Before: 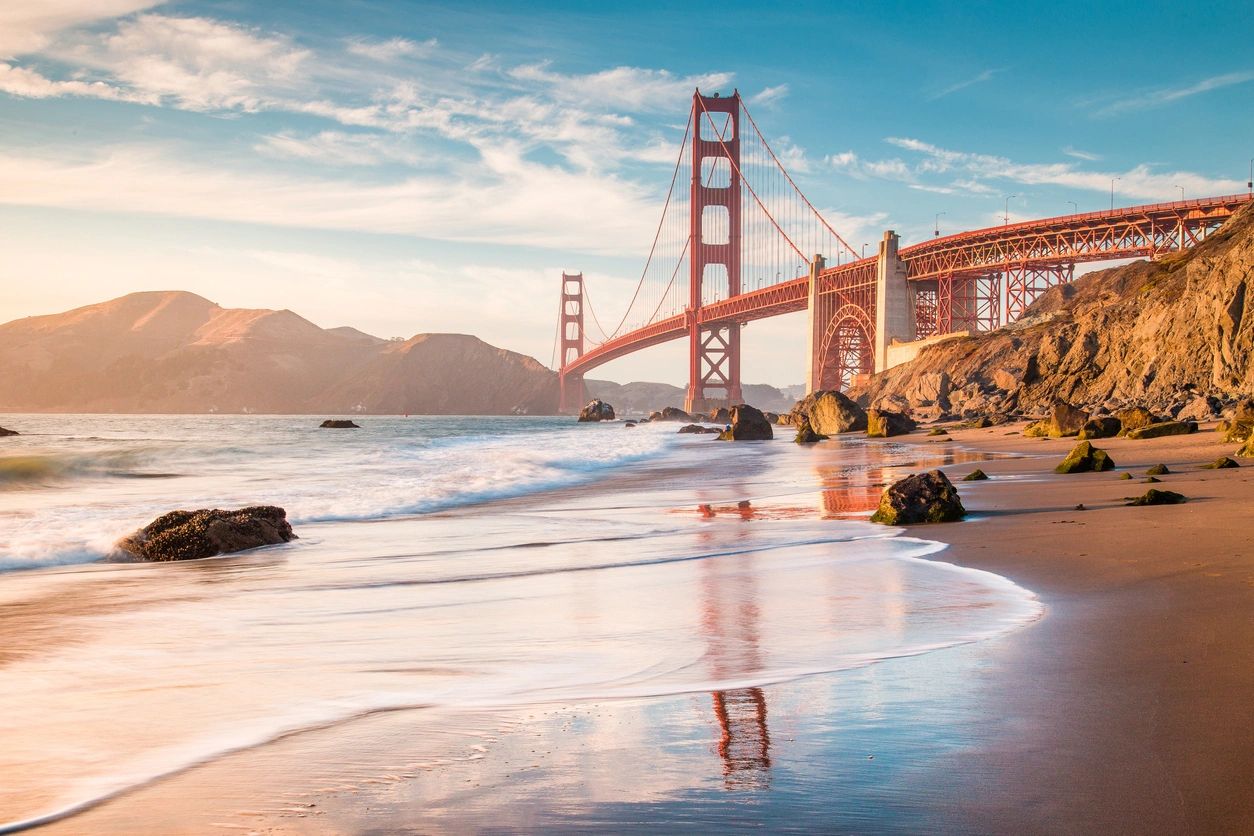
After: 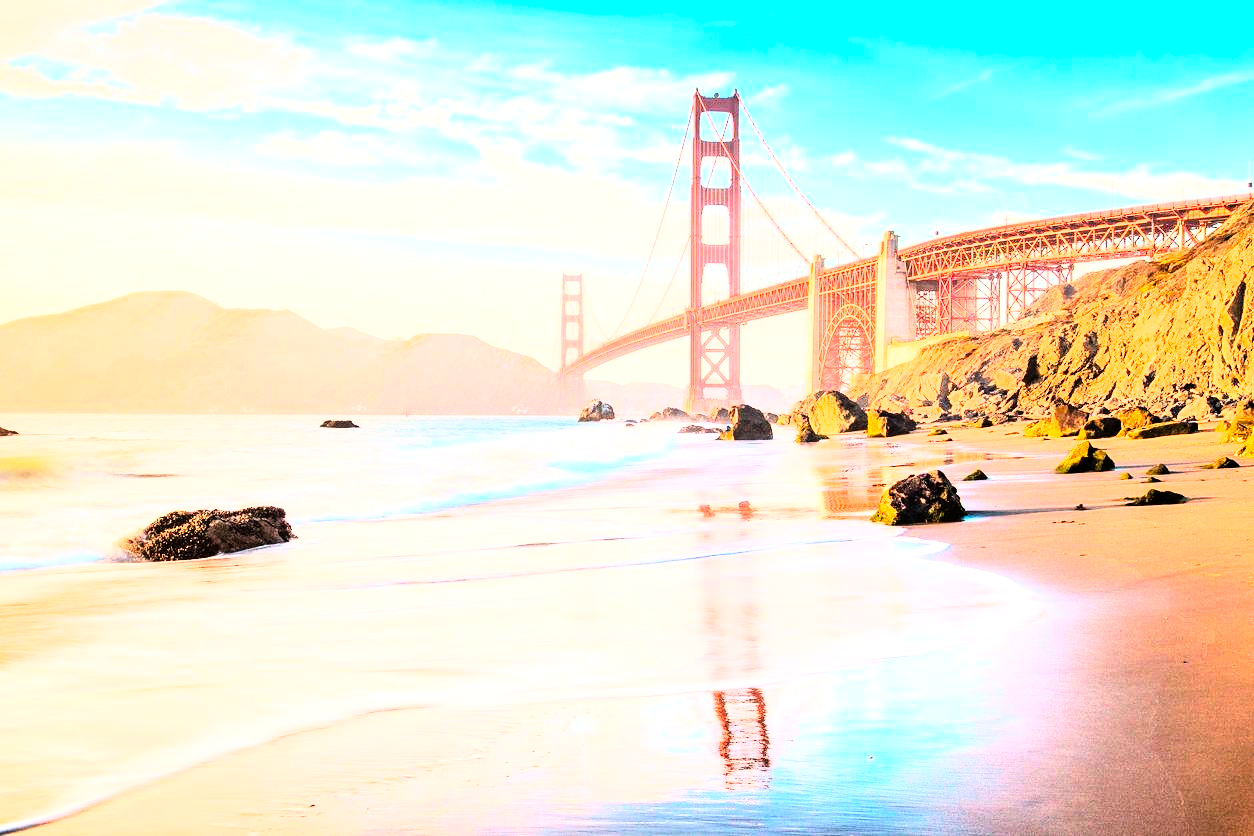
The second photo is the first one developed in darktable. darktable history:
exposure: exposure 0.935 EV, compensate highlight preservation false
rgb curve: curves: ch0 [(0, 0) (0.21, 0.15) (0.24, 0.21) (0.5, 0.75) (0.75, 0.96) (0.89, 0.99) (1, 1)]; ch1 [(0, 0.02) (0.21, 0.13) (0.25, 0.2) (0.5, 0.67) (0.75, 0.9) (0.89, 0.97) (1, 1)]; ch2 [(0, 0.02) (0.21, 0.13) (0.25, 0.2) (0.5, 0.67) (0.75, 0.9) (0.89, 0.97) (1, 1)], compensate middle gray true
contrast brightness saturation: contrast 0.04, saturation 0.16
